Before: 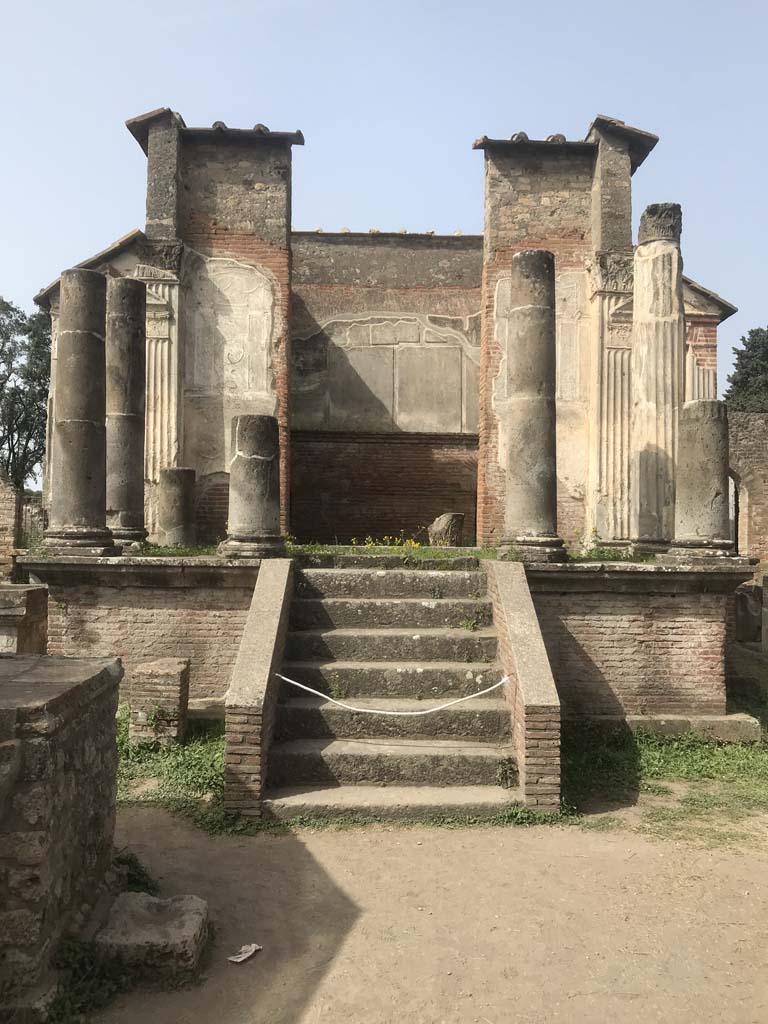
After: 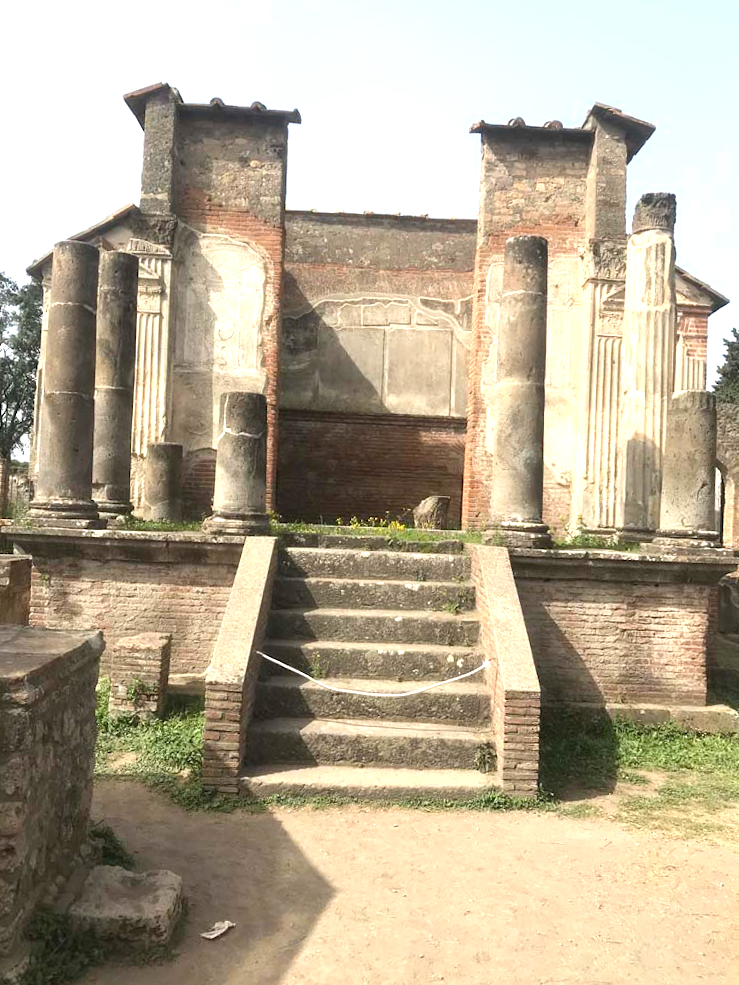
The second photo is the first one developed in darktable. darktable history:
crop and rotate: angle -1.69°
exposure: exposure 0.785 EV, compensate highlight preservation false
